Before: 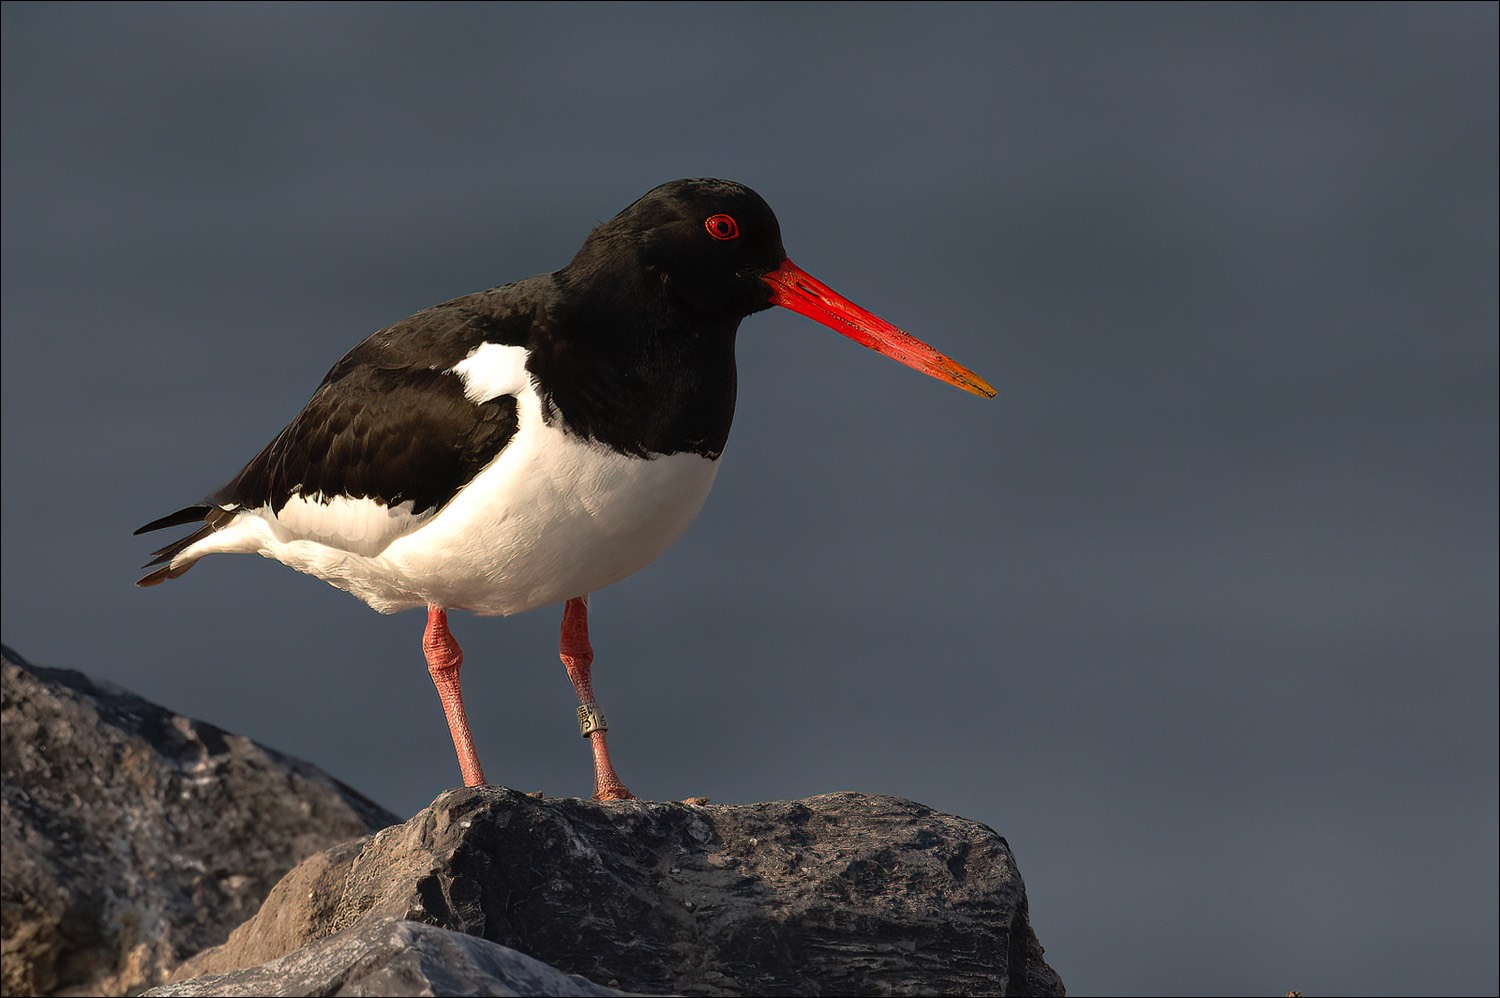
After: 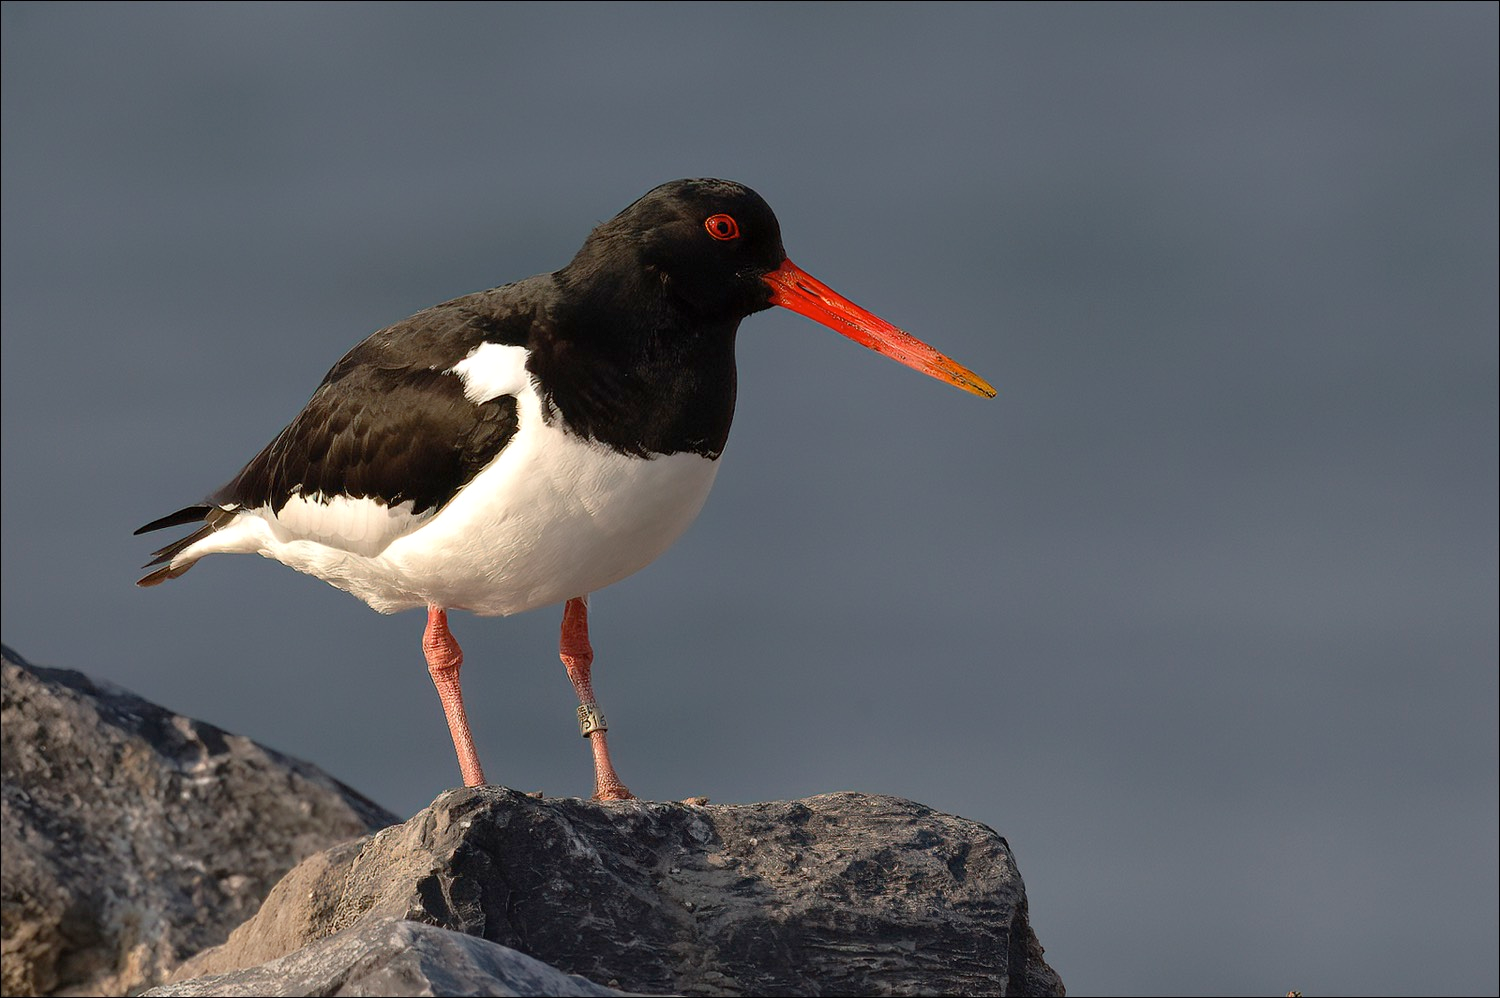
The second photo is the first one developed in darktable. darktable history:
shadows and highlights: shadows 8.35, white point adjustment 0.867, highlights -39.17
